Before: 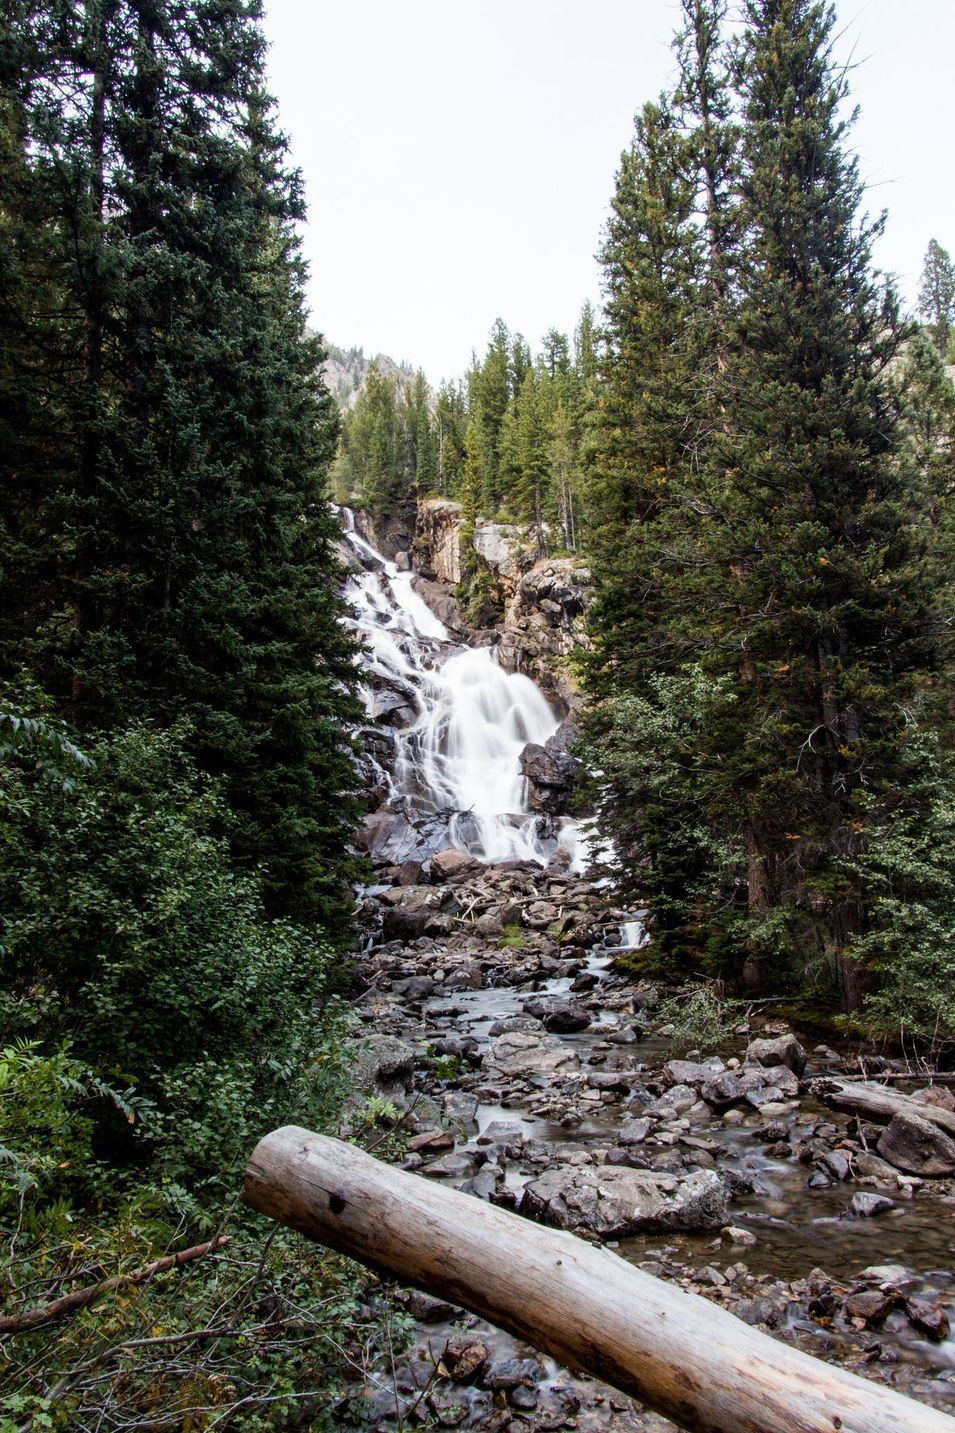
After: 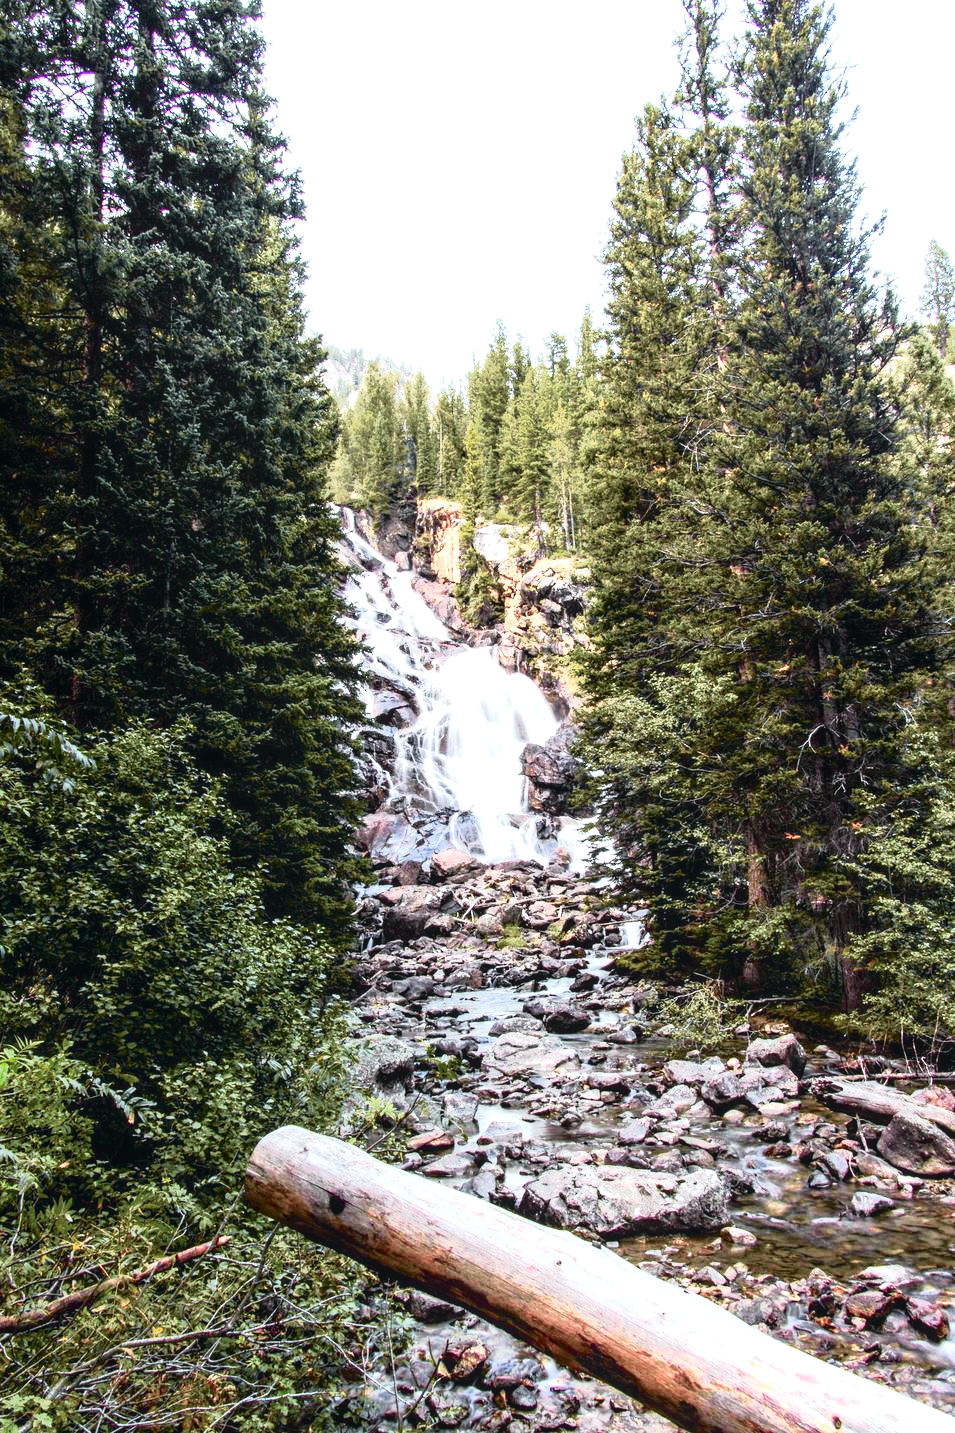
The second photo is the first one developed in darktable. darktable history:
exposure: black level correction 0, exposure 1.2 EV, compensate highlight preservation false
sharpen: radius 2.918, amount 0.862, threshold 47.492
color zones: curves: ch0 [(0, 0.465) (0.092, 0.596) (0.289, 0.464) (0.429, 0.453) (0.571, 0.464) (0.714, 0.455) (0.857, 0.462) (1, 0.465)]
tone curve: curves: ch0 [(0, 0) (0.105, 0.068) (0.195, 0.162) (0.283, 0.283) (0.384, 0.404) (0.485, 0.531) (0.638, 0.681) (0.795, 0.879) (1, 0.977)]; ch1 [(0, 0) (0.161, 0.092) (0.35, 0.33) (0.379, 0.401) (0.456, 0.469) (0.504, 0.498) (0.53, 0.532) (0.58, 0.619) (0.635, 0.671) (1, 1)]; ch2 [(0, 0) (0.371, 0.362) (0.437, 0.437) (0.483, 0.484) (0.53, 0.515) (0.56, 0.58) (0.622, 0.606) (1, 1)], color space Lab, independent channels, preserve colors none
contrast brightness saturation: contrast 0.08, saturation 0.02
local contrast: detail 109%
